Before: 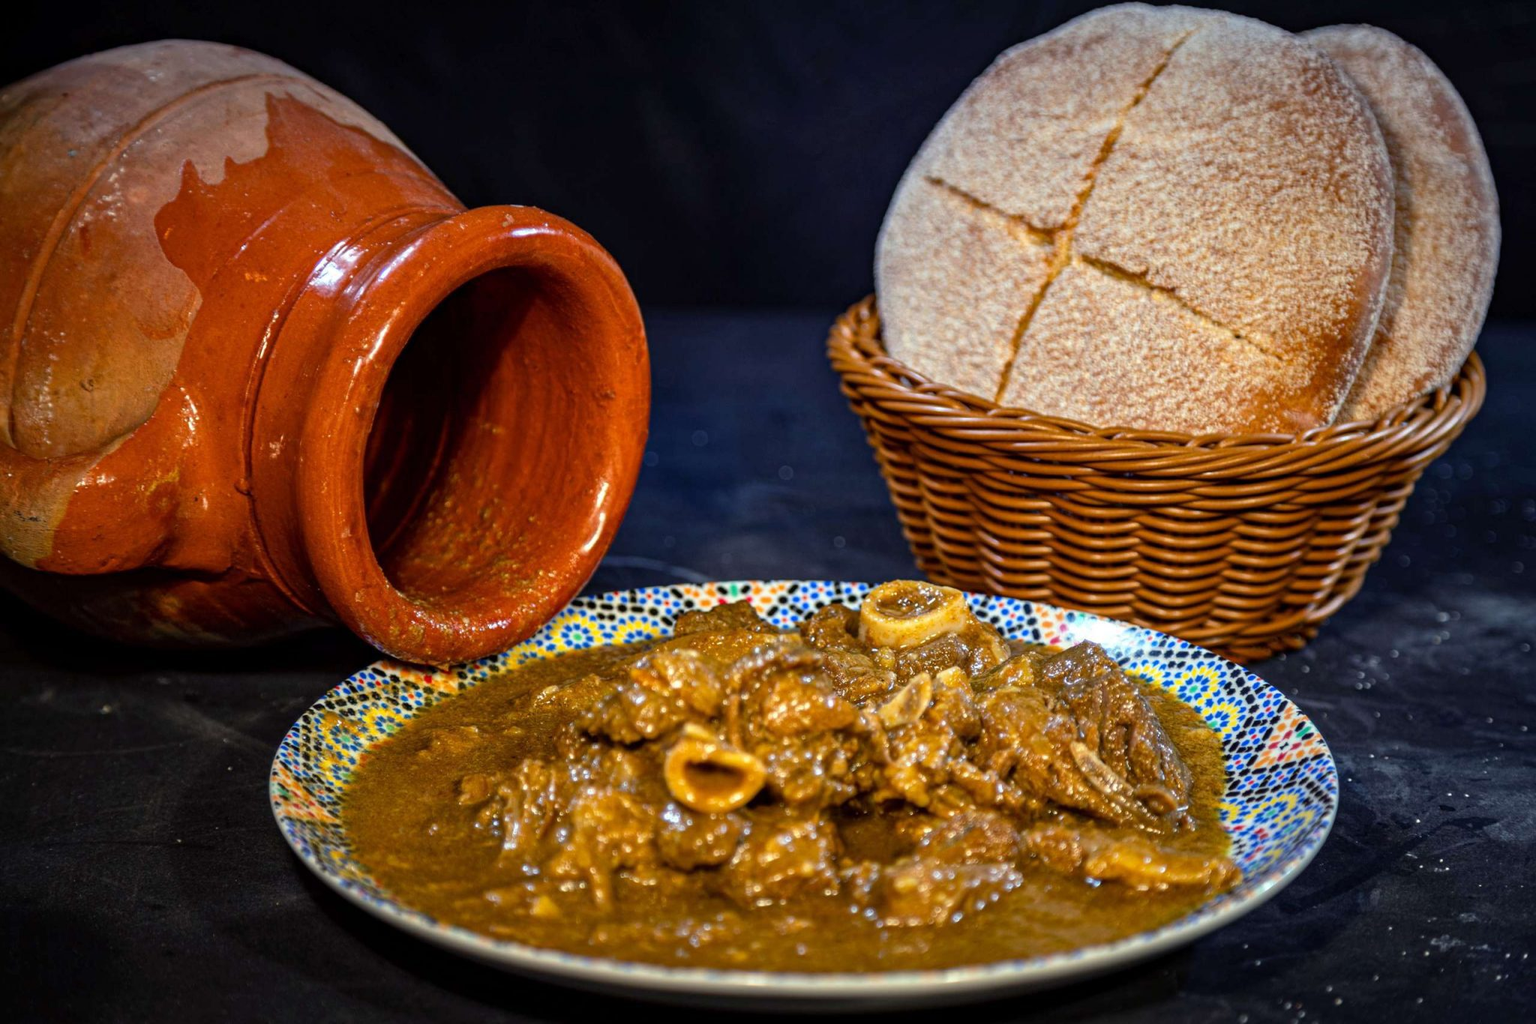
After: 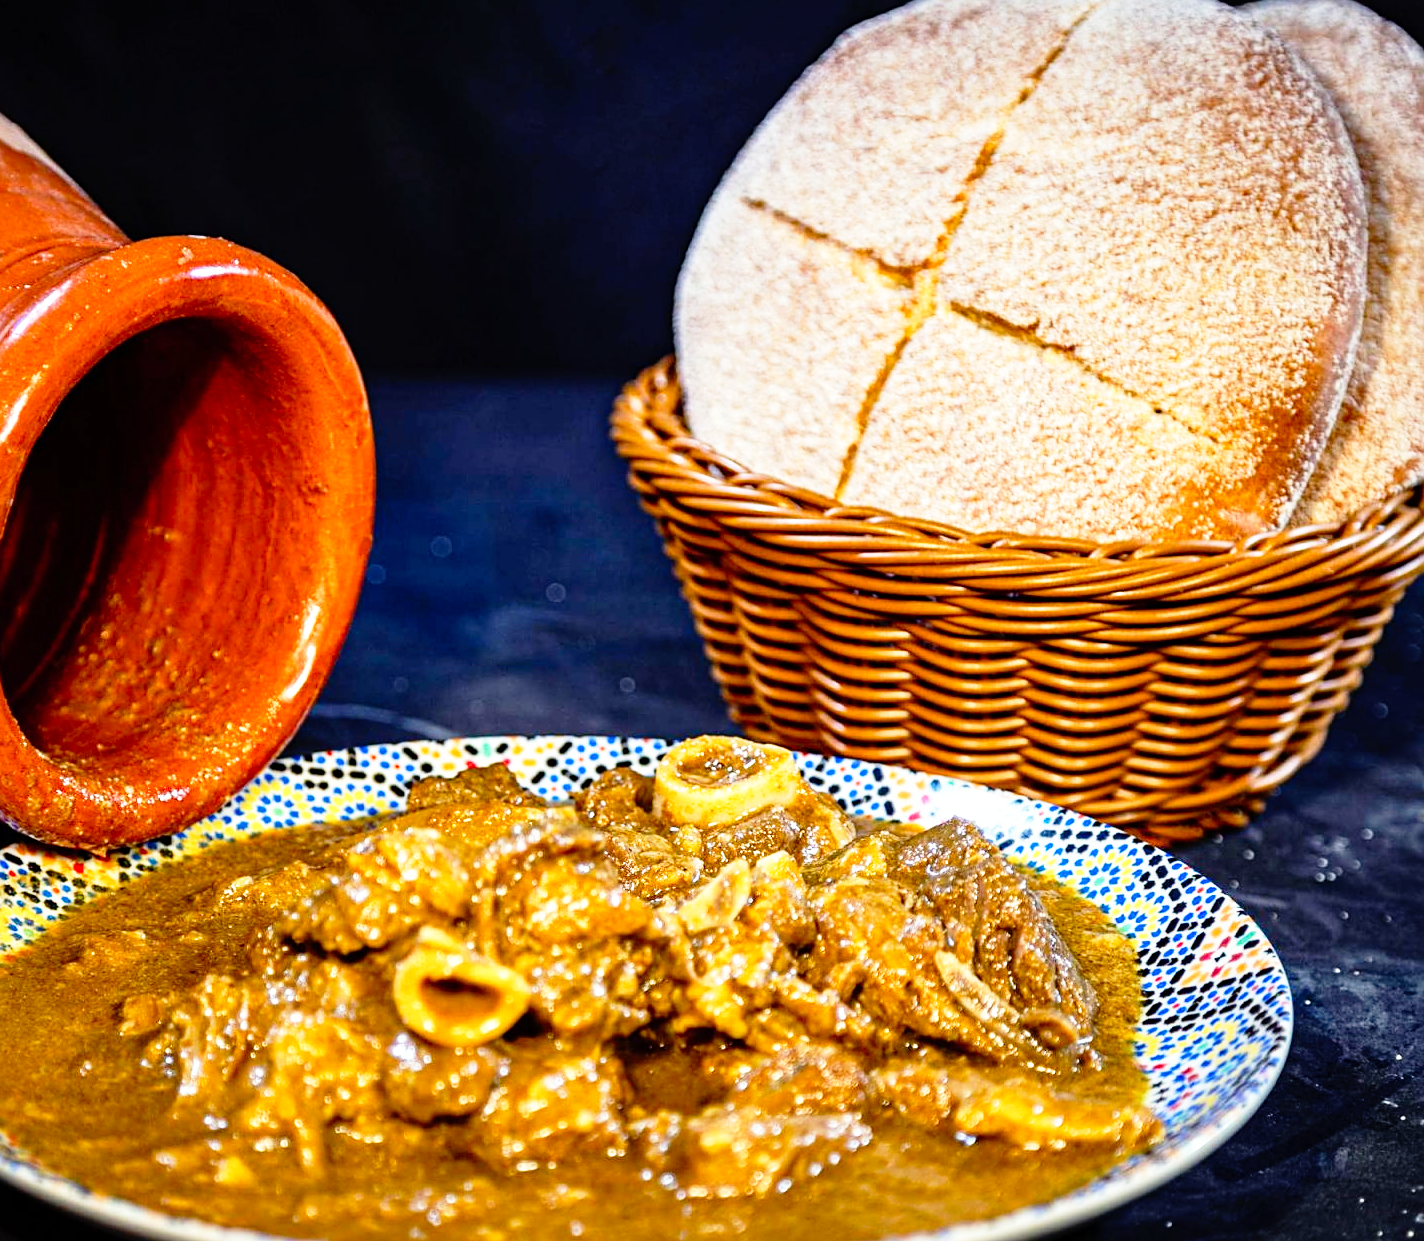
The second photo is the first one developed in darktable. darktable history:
base curve: curves: ch0 [(0, 0) (0.012, 0.01) (0.073, 0.168) (0.31, 0.711) (0.645, 0.957) (1, 1)], preserve colors none
sharpen: on, module defaults
crop and rotate: left 24.034%, top 2.838%, right 6.406%, bottom 6.299%
